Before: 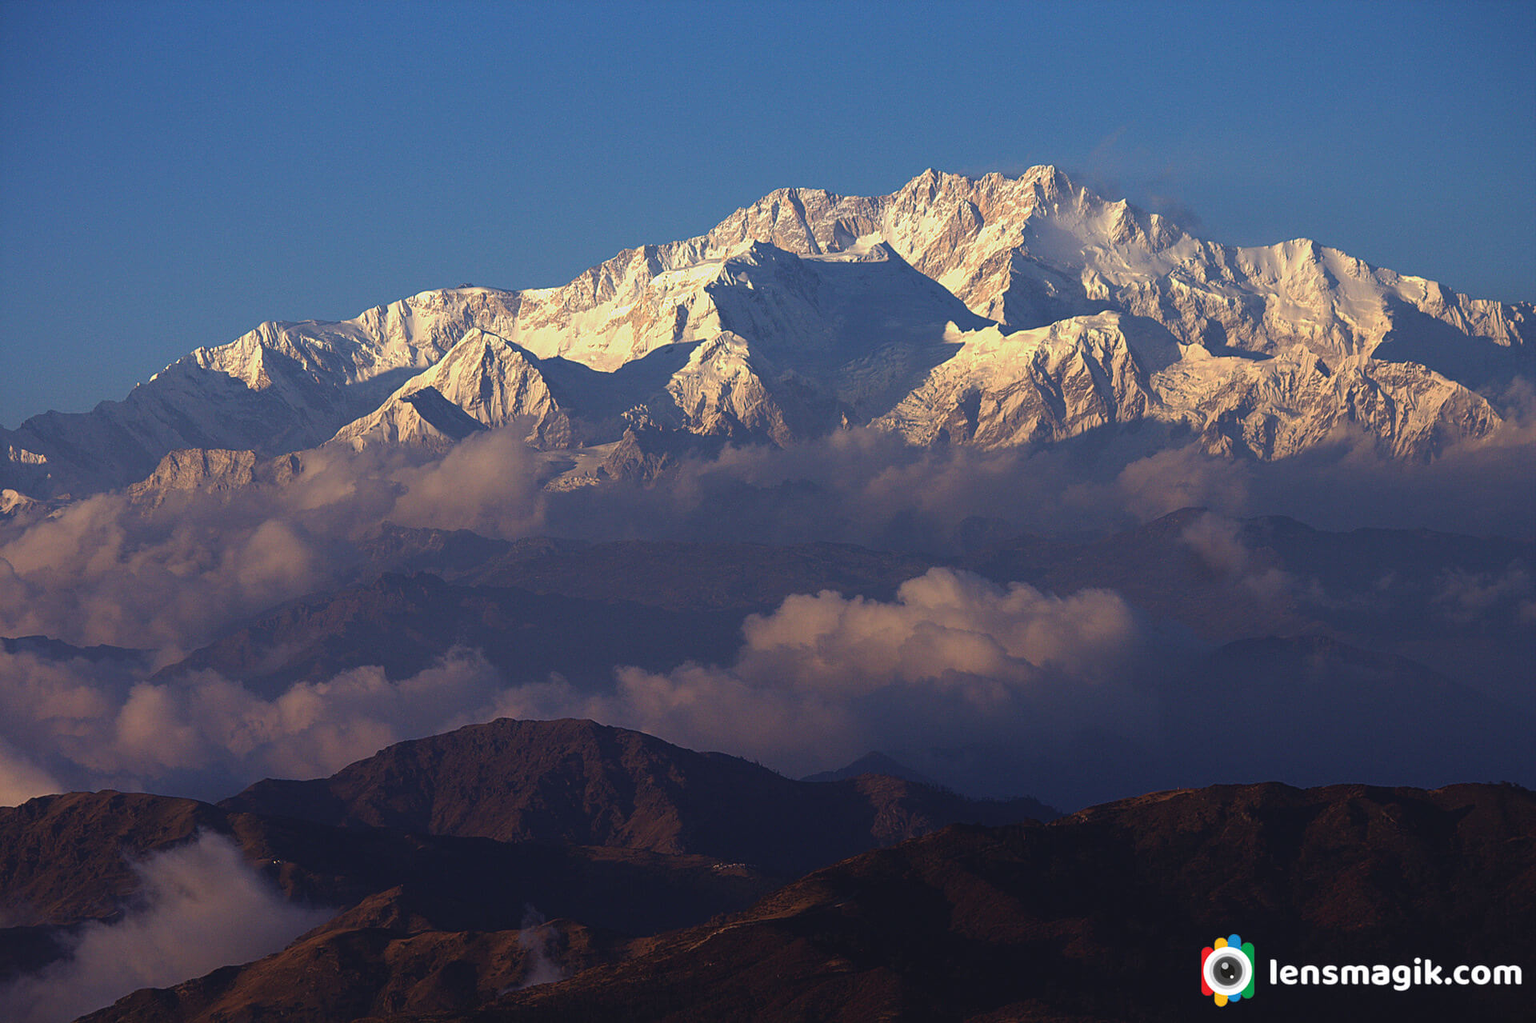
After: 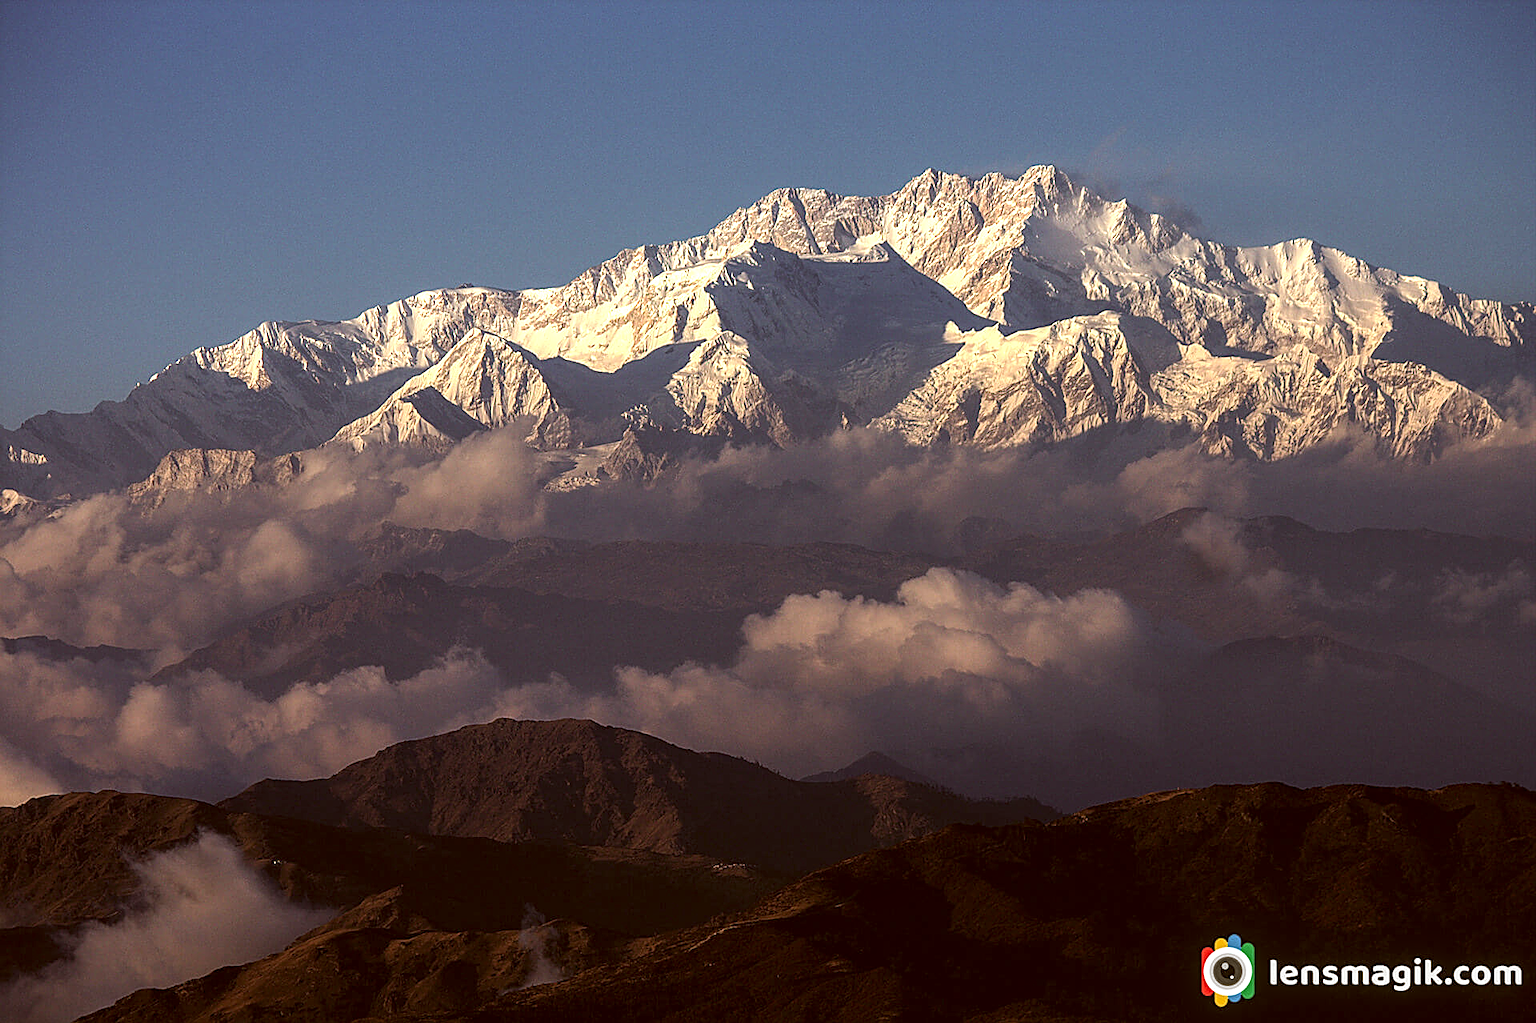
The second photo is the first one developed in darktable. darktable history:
sharpen: on, module defaults
local contrast: highlights 60%, shadows 60%, detail 160%
color correction: highlights a* -0.539, highlights b* 0.153, shadows a* 5.25, shadows b* 20.59
